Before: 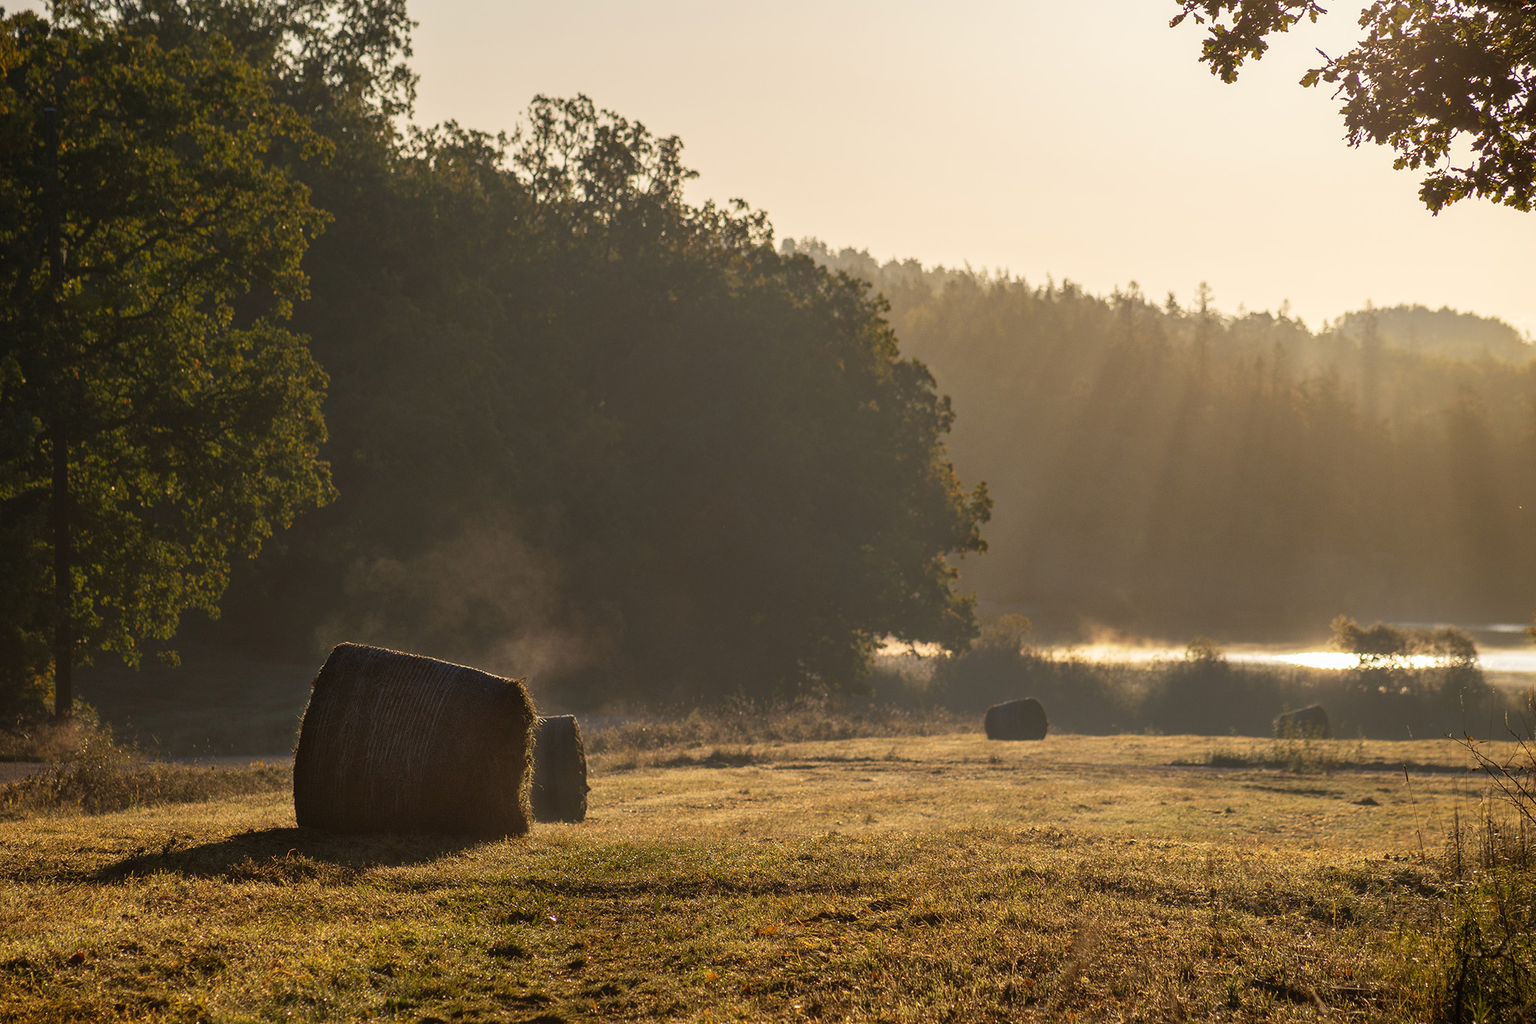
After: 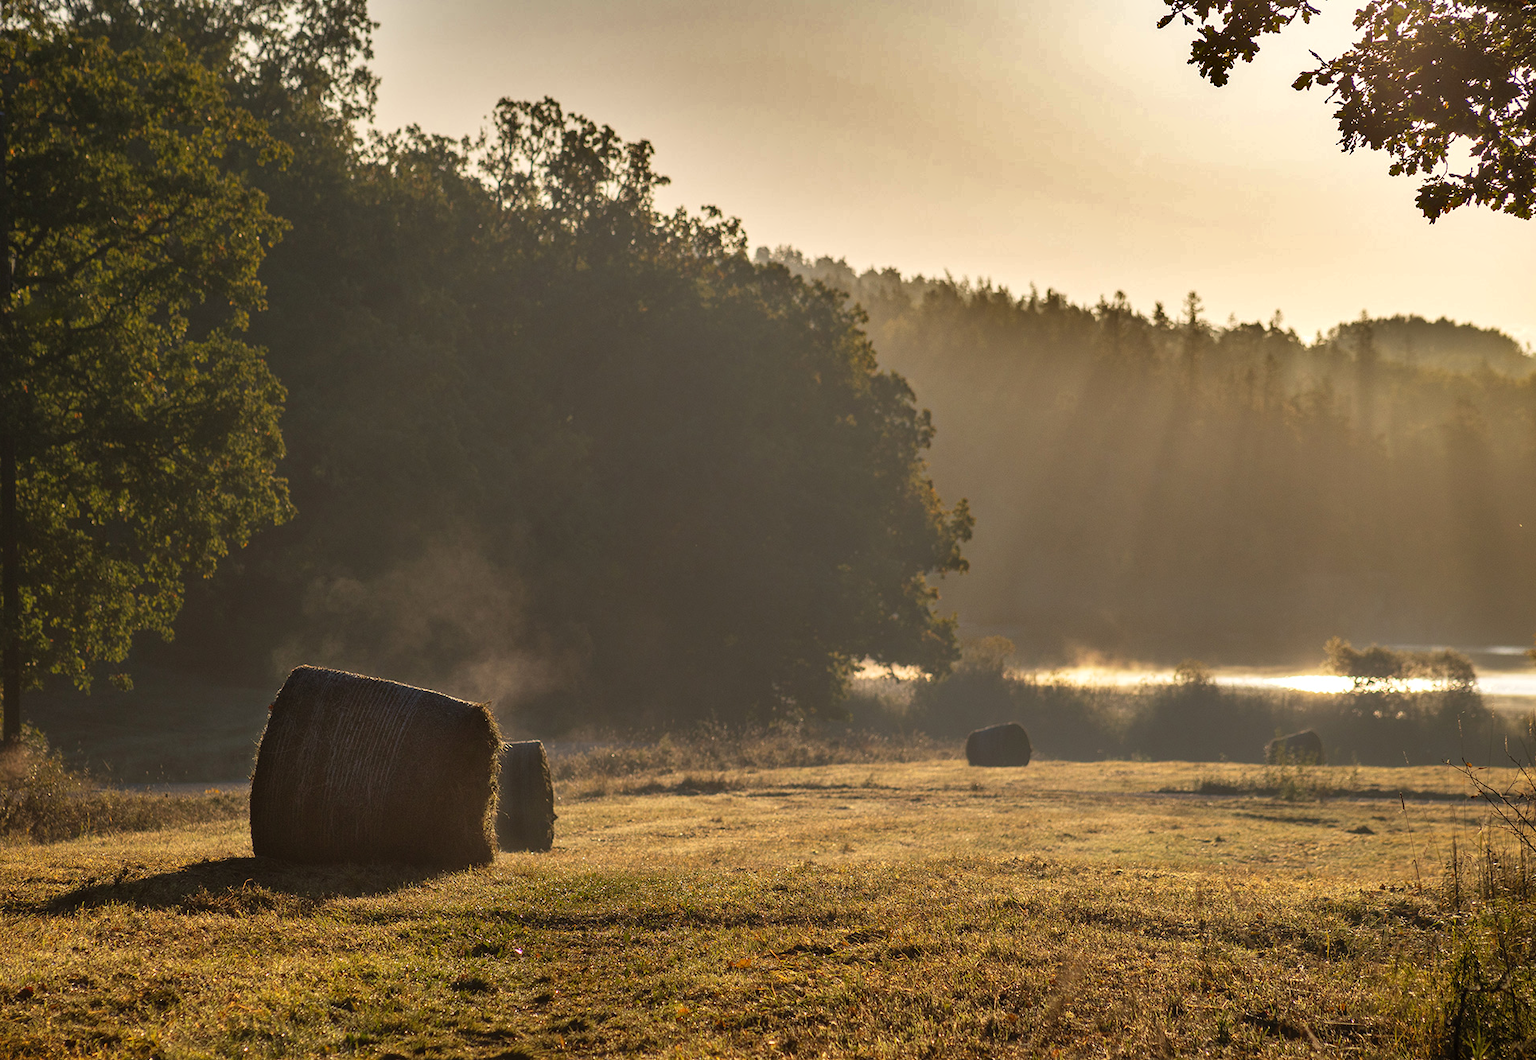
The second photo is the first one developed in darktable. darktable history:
crop and rotate: left 3.438%
shadows and highlights: shadows 24.67, highlights -78.81, soften with gaussian
exposure: exposure 0.133 EV, compensate highlight preservation false
